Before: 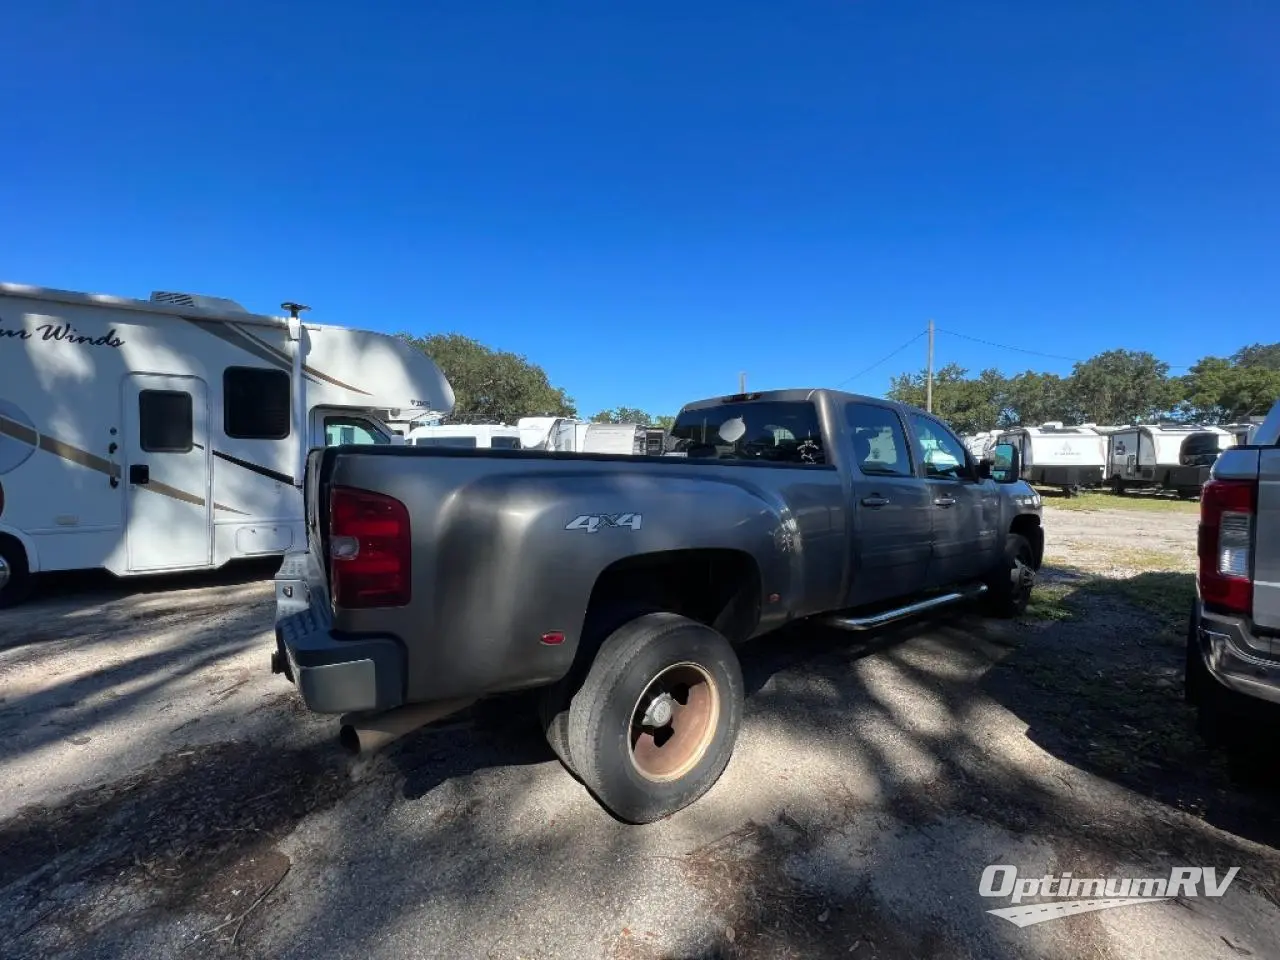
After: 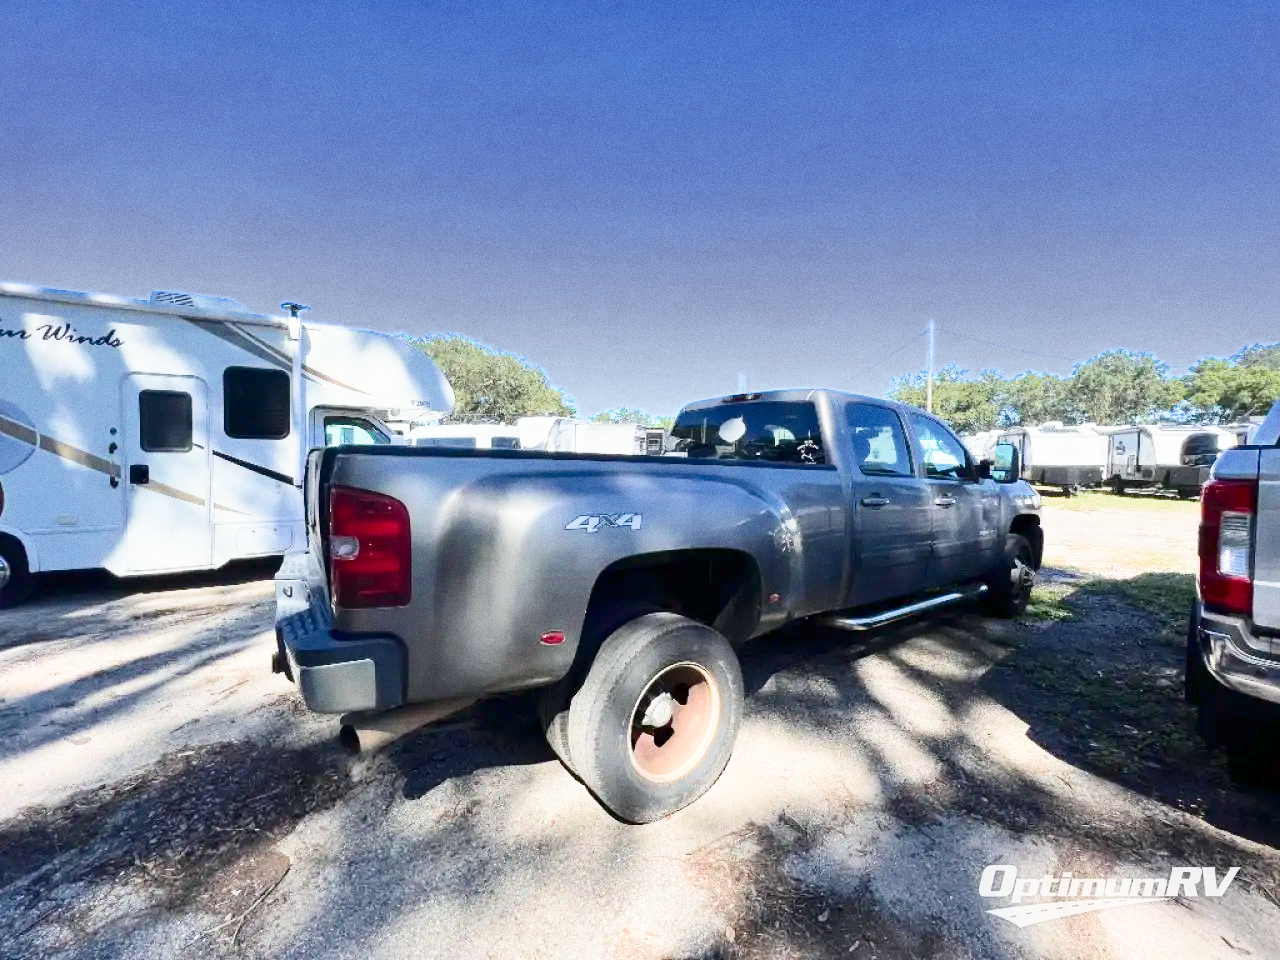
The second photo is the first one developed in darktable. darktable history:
contrast brightness saturation: contrast 0.28
filmic rgb: middle gray luminance 4.29%, black relative exposure -13 EV, white relative exposure 5 EV, threshold 6 EV, target black luminance 0%, hardness 5.19, latitude 59.69%, contrast 0.767, highlights saturation mix 5%, shadows ↔ highlights balance 25.95%, add noise in highlights 0, color science v3 (2019), use custom middle-gray values true, iterations of high-quality reconstruction 0, contrast in highlights soft, enable highlight reconstruction true
grain: coarseness 0.09 ISO
